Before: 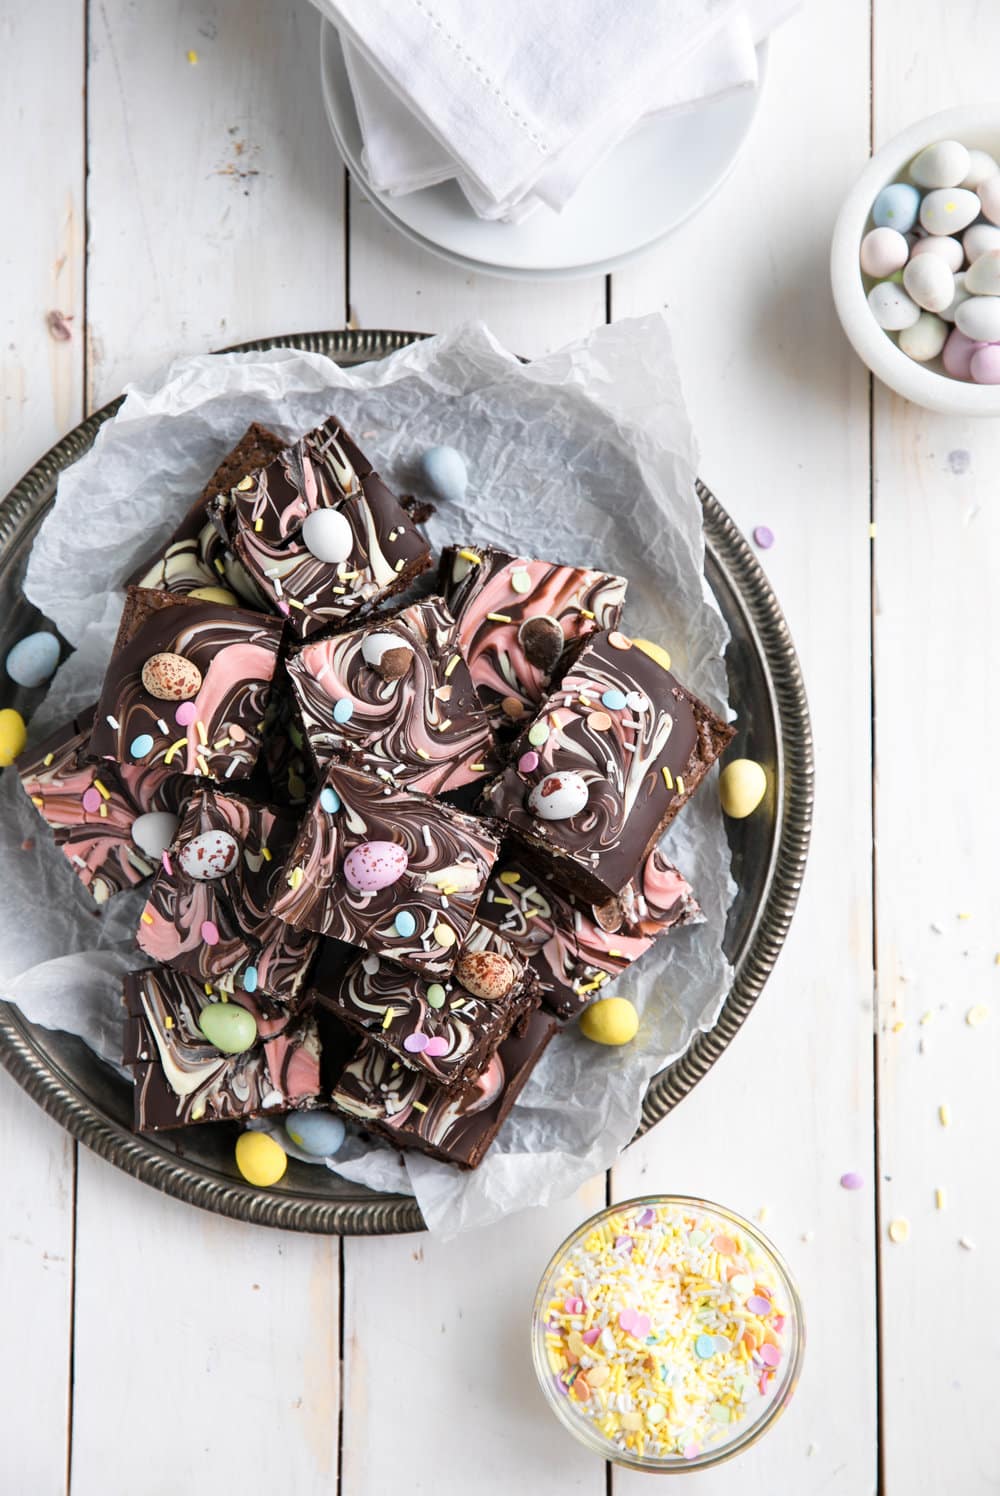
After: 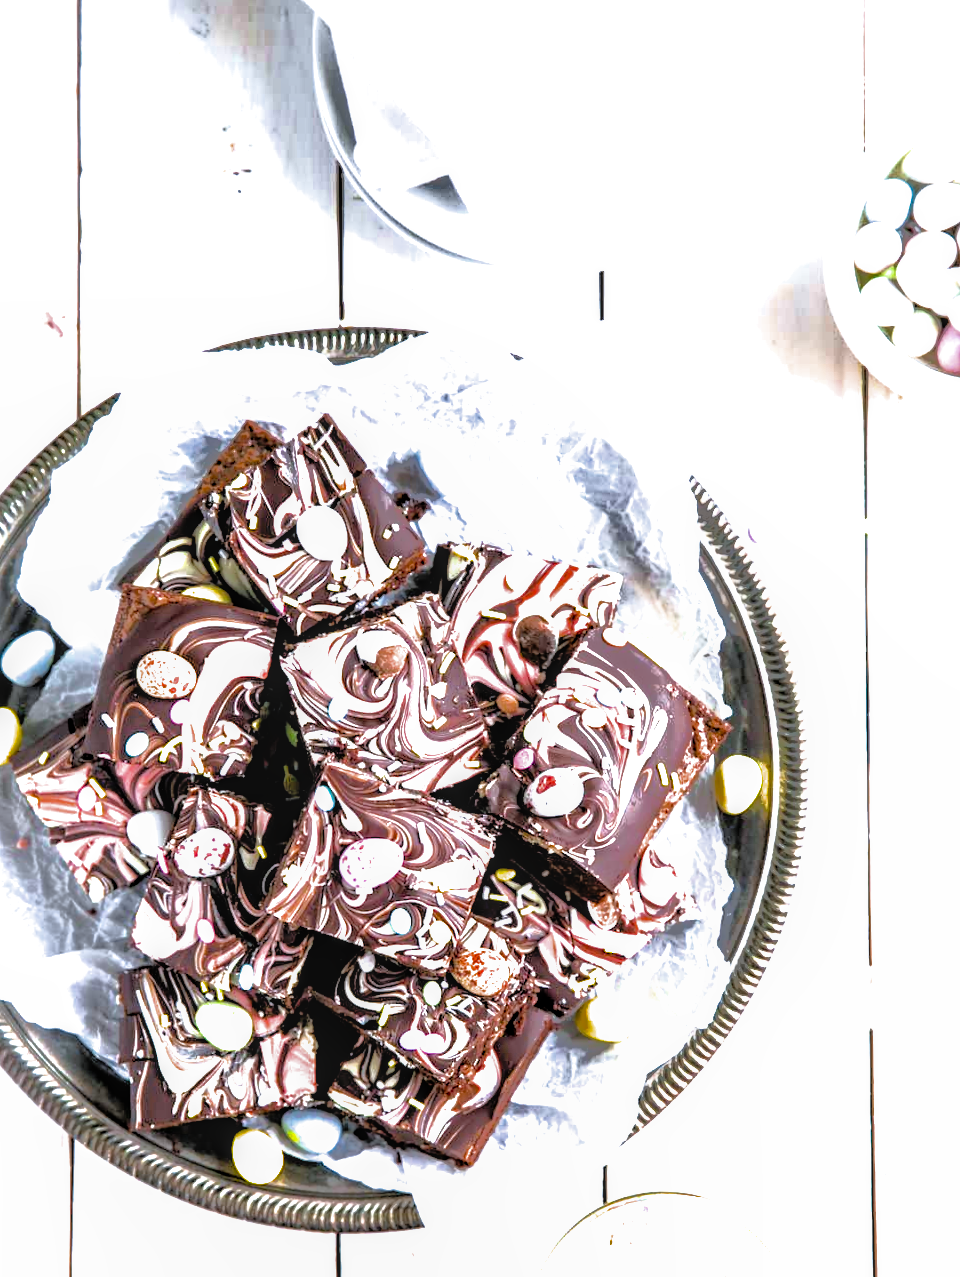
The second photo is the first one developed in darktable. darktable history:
local contrast: on, module defaults
white balance: red 0.967, blue 1.049
exposure: black level correction 0, exposure 1.45 EV, compensate exposure bias true, compensate highlight preservation false
crop and rotate: angle 0.2°, left 0.275%, right 3.127%, bottom 14.18%
color contrast: green-magenta contrast 1.2, blue-yellow contrast 1.2
filmic rgb: black relative exposure -3.57 EV, white relative exposure 2.29 EV, hardness 3.41
color balance rgb: linear chroma grading › global chroma 8.12%, perceptual saturation grading › global saturation 9.07%, perceptual saturation grading › highlights -13.84%, perceptual saturation grading › mid-tones 14.88%, perceptual saturation grading › shadows 22.8%, perceptual brilliance grading › highlights 2.61%, global vibrance 12.07%
shadows and highlights: shadows 60, highlights -60
